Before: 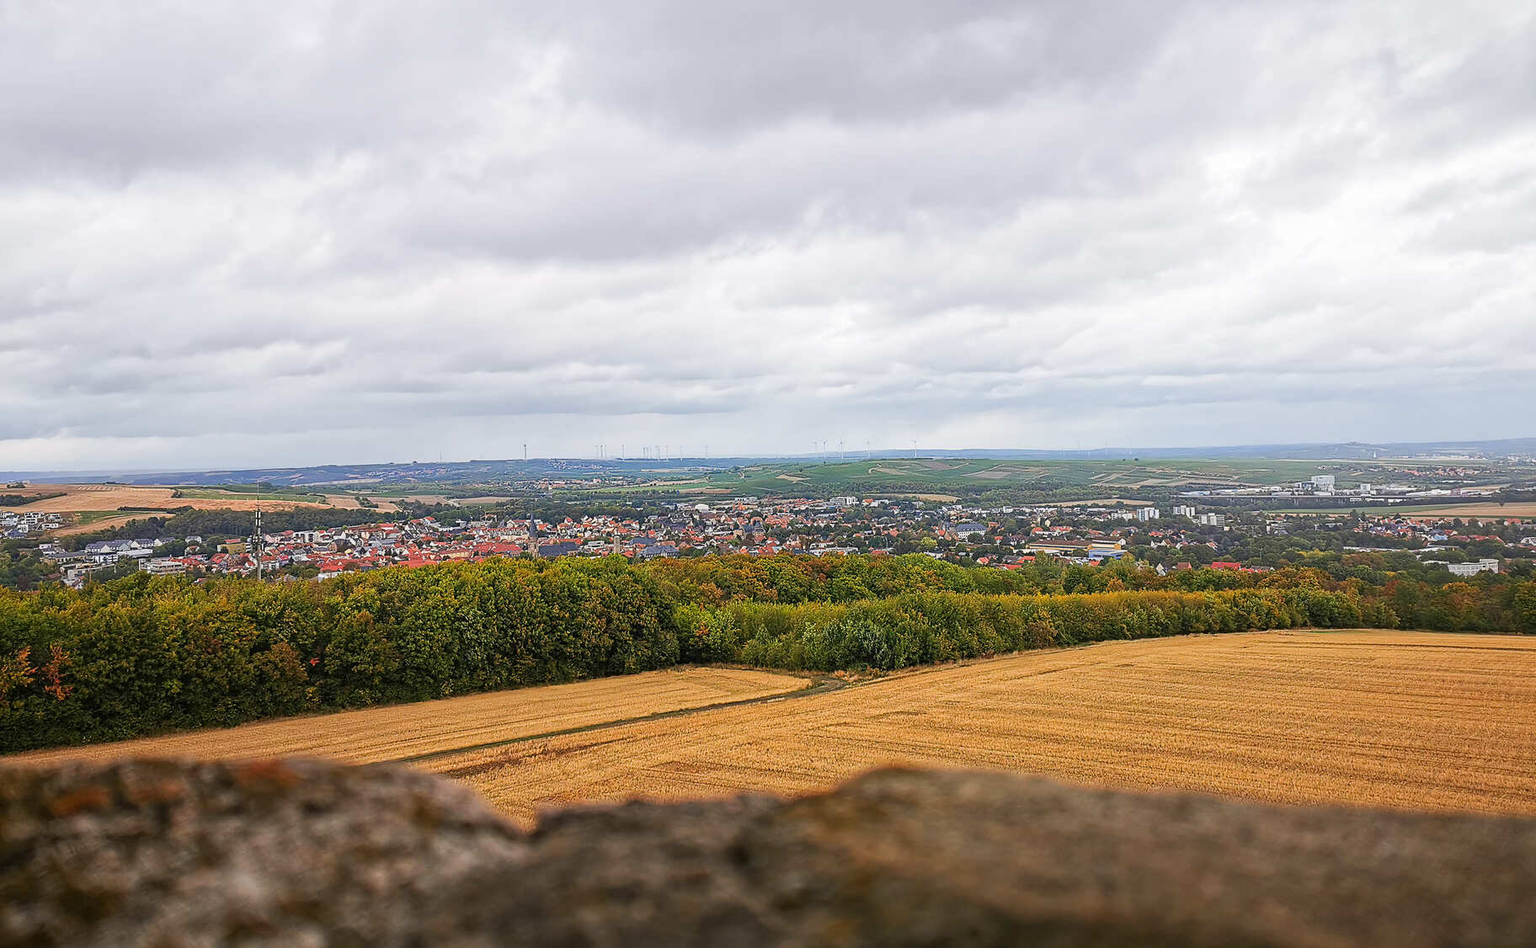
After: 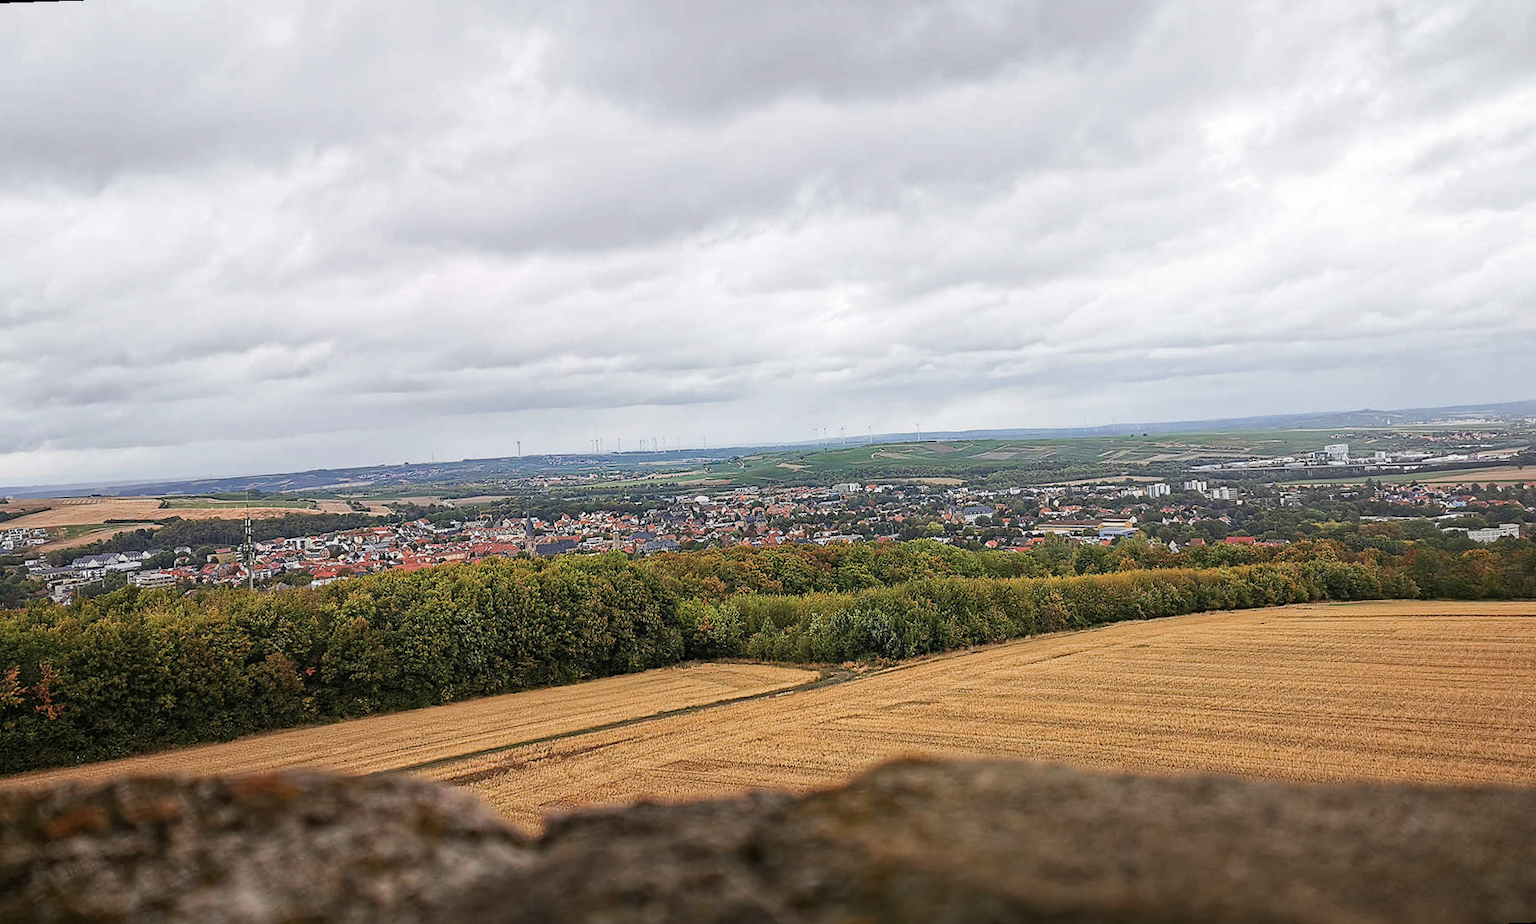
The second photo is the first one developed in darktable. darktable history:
white balance: emerald 1
haze removal: compatibility mode true, adaptive false
rotate and perspective: rotation -2°, crop left 0.022, crop right 0.978, crop top 0.049, crop bottom 0.951
contrast brightness saturation: contrast 0.06, brightness -0.01, saturation -0.23
